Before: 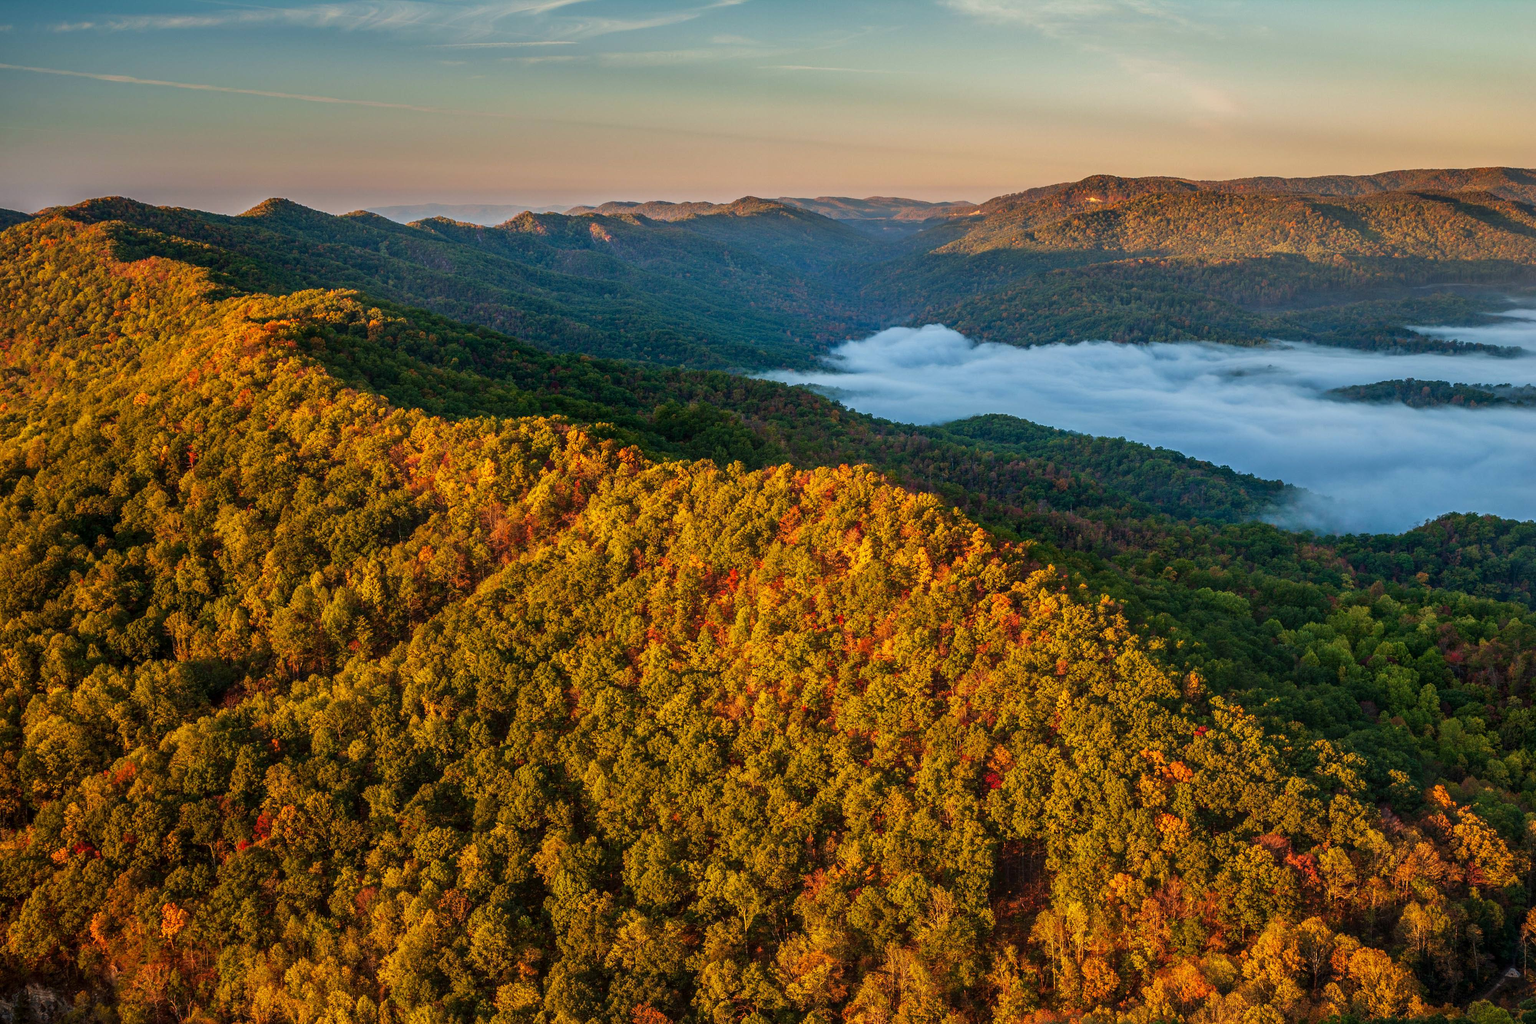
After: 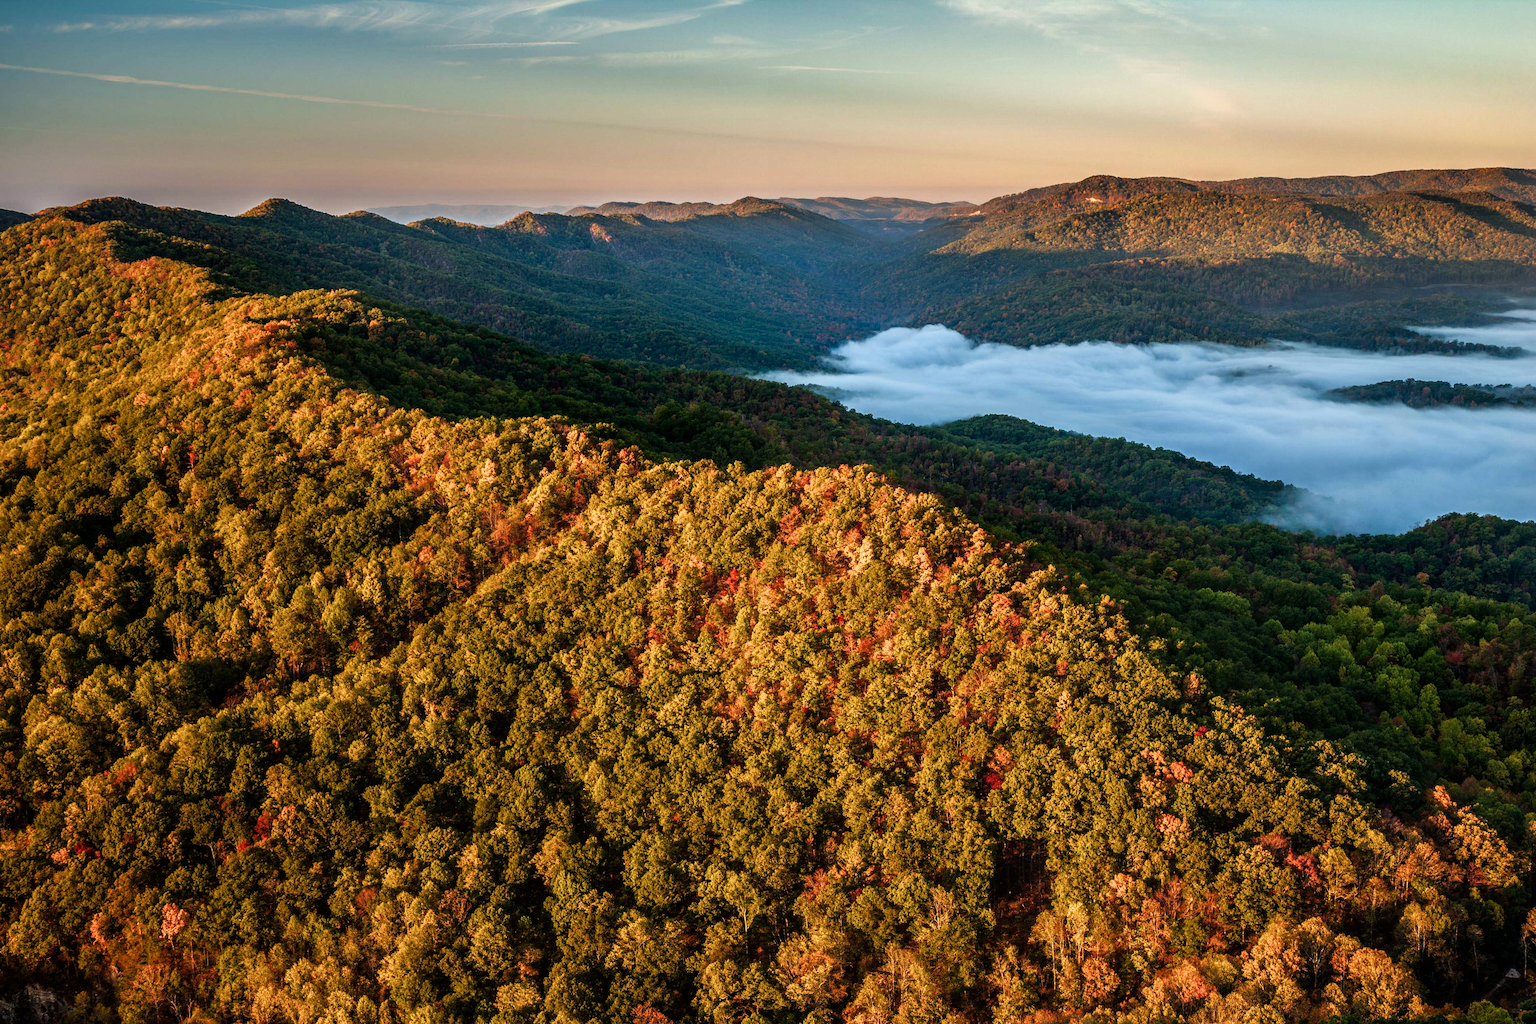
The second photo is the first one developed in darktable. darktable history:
color balance rgb: perceptual saturation grading › global saturation 5.048%
filmic rgb: black relative exposure -9.13 EV, white relative exposure 2.3 EV, hardness 7.52
